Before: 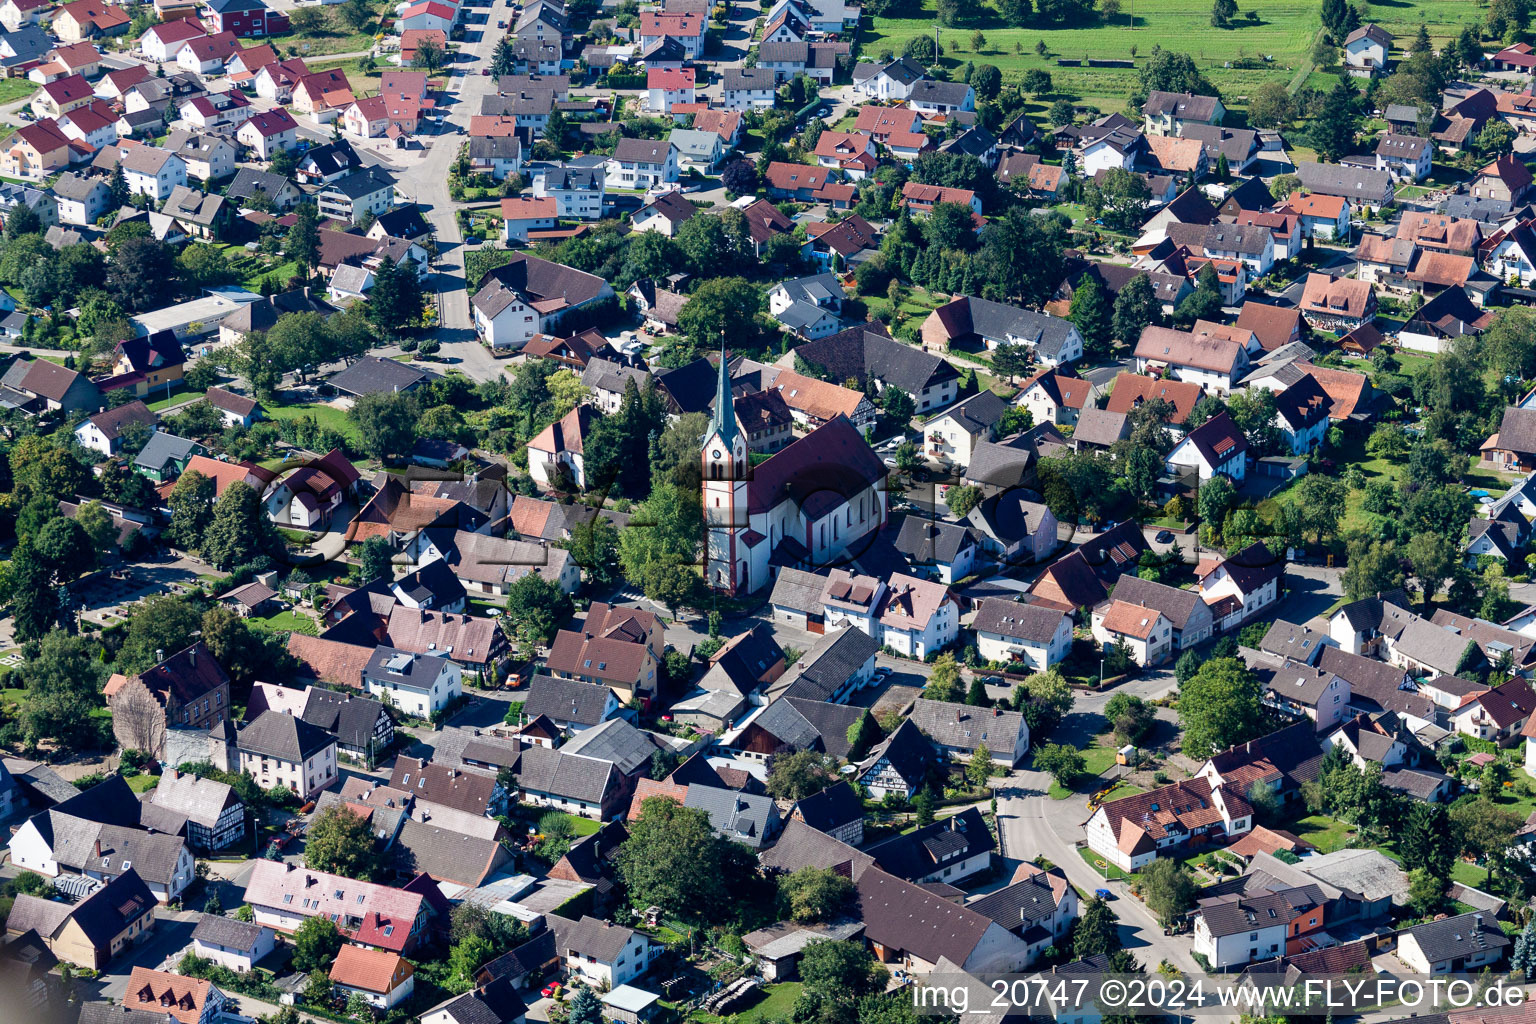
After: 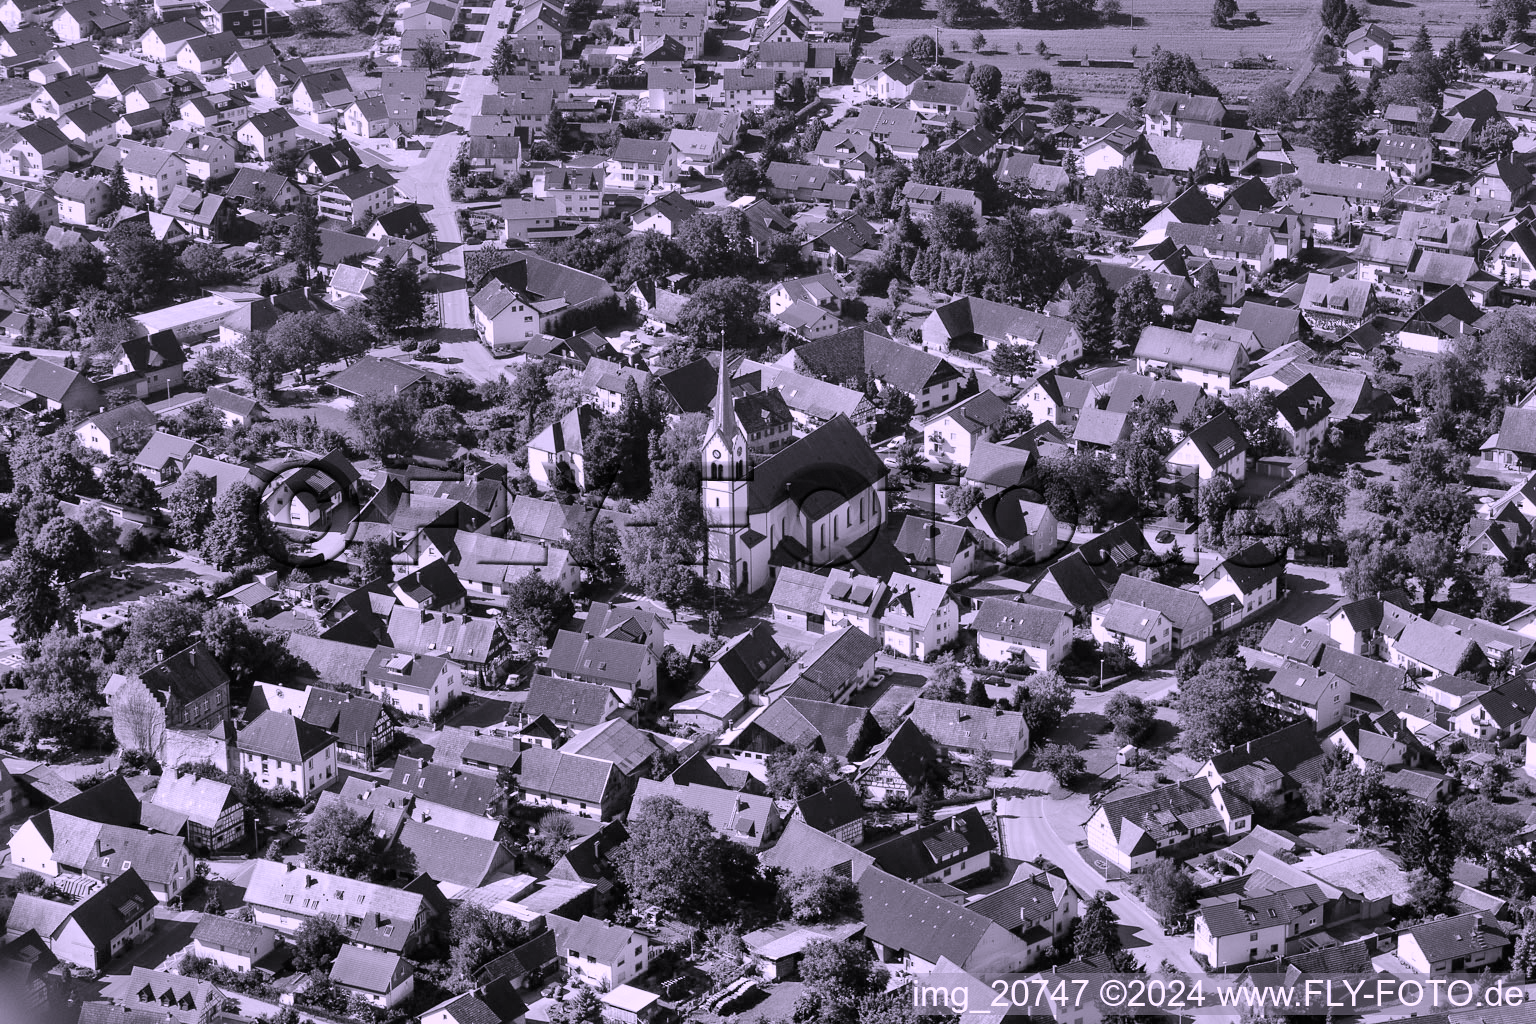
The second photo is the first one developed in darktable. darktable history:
exposure: black level correction 0.001, compensate highlight preservation false
tone equalizer: on, module defaults
color calibration: output gray [0.22, 0.42, 0.37, 0], illuminant as shot in camera, x 0.358, y 0.373, temperature 4628.91 K
shadows and highlights: radius 122.71, shadows 99.18, white point adjustment -3.11, highlights -99.8, soften with gaussian
color correction: highlights a* 15.24, highlights b* -25.06
